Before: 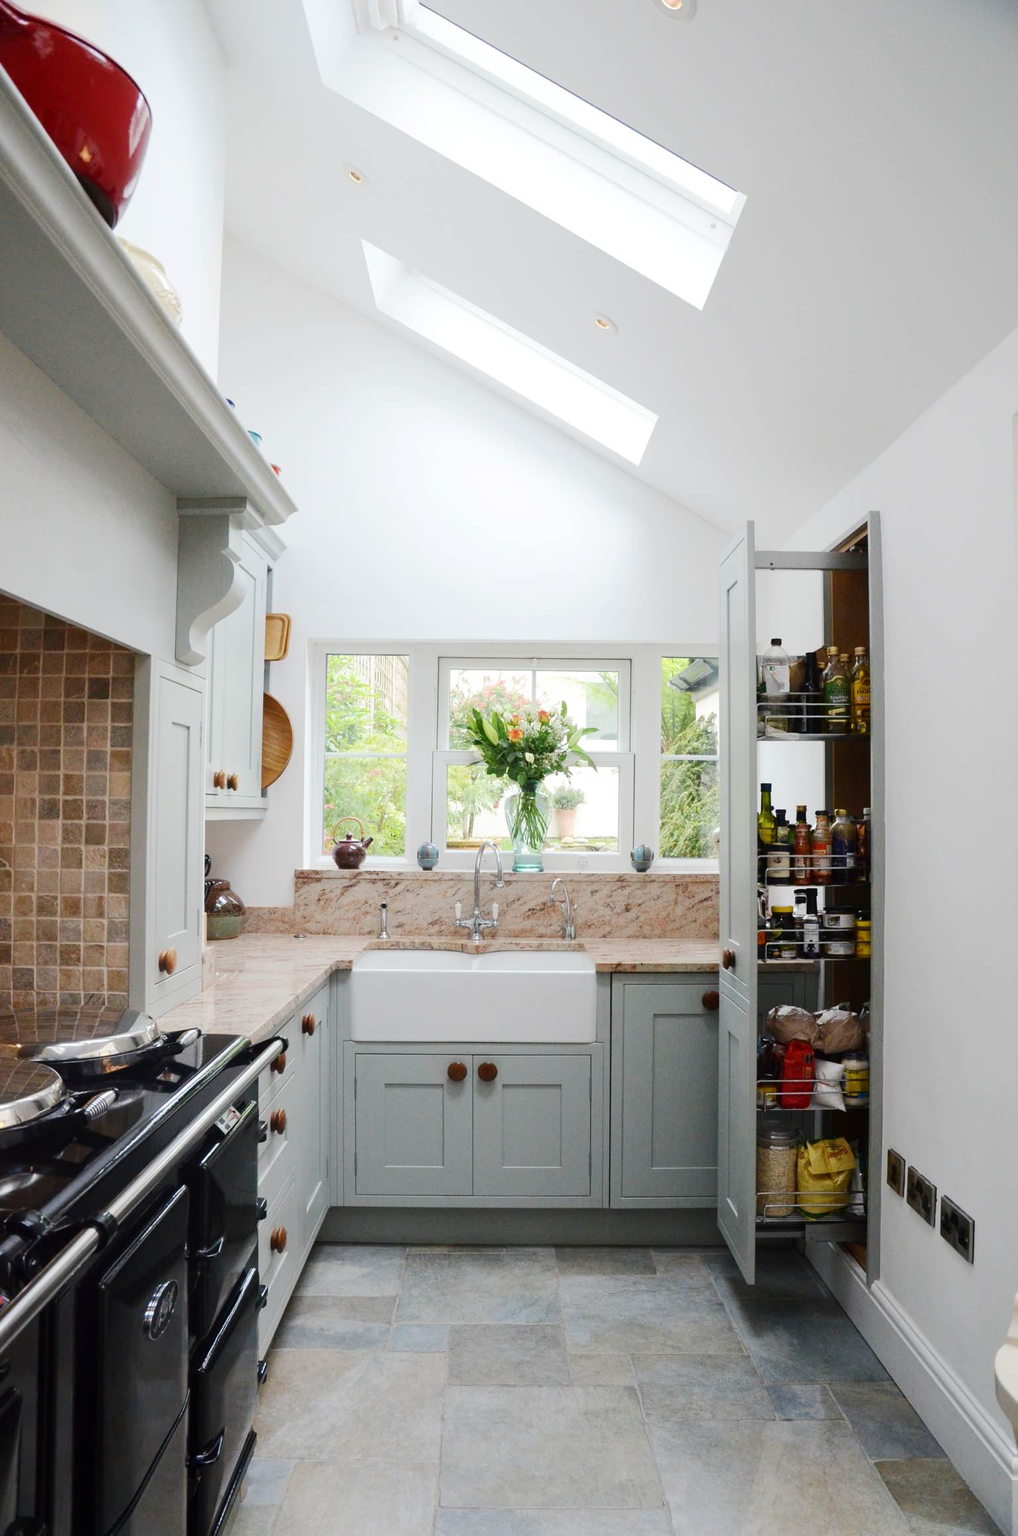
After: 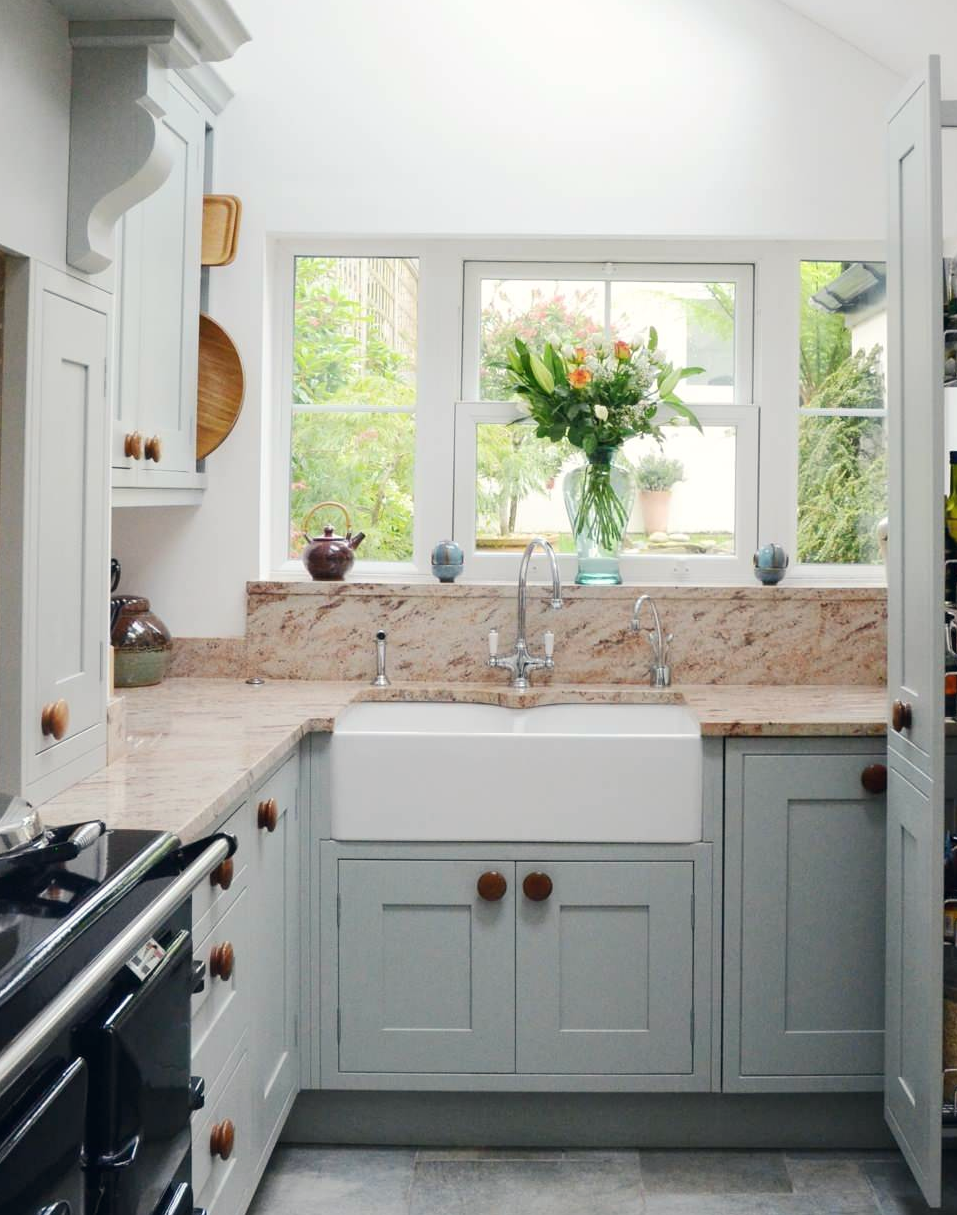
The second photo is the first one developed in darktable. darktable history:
color correction: highlights a* 0.244, highlights b* 2.73, shadows a* -1.45, shadows b* -4.14
crop: left 12.935%, top 31.567%, right 24.701%, bottom 15.997%
